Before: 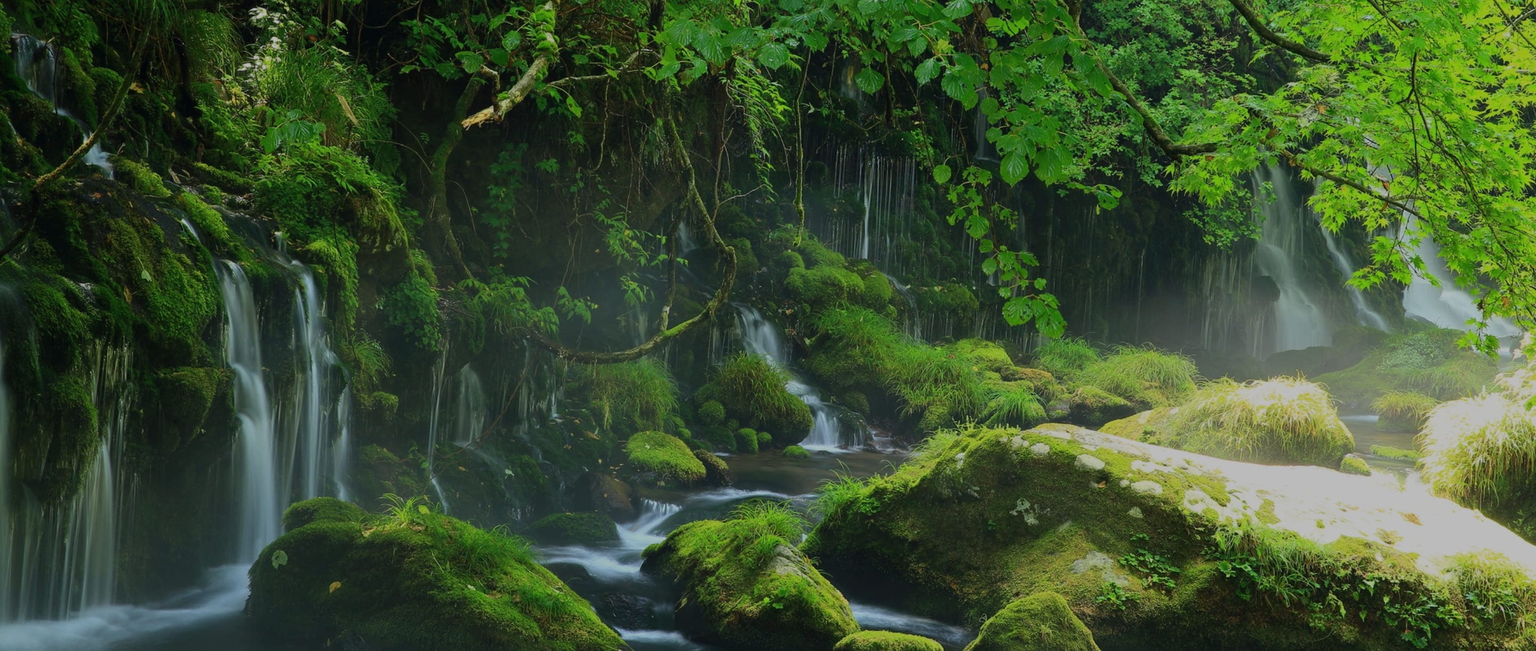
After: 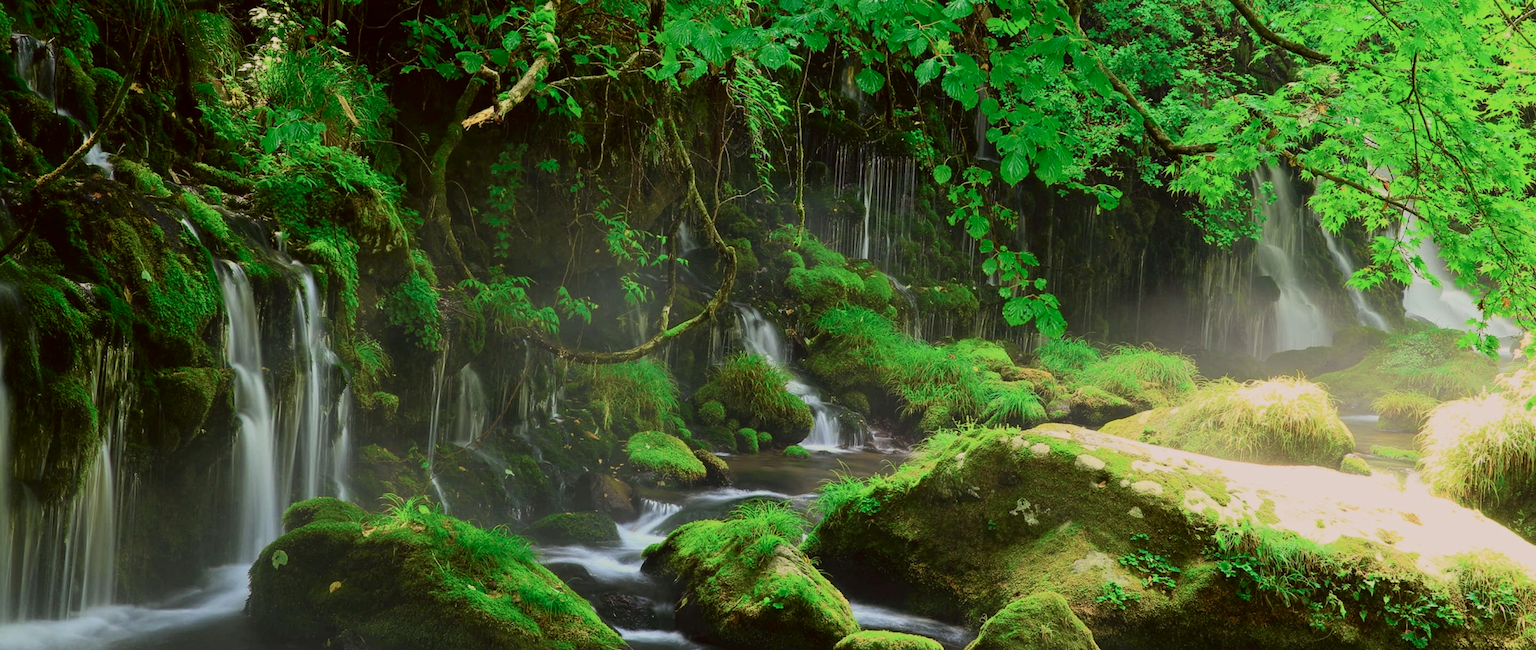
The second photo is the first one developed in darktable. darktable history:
tone curve: curves: ch0 [(0, 0) (0.051, 0.027) (0.096, 0.071) (0.219, 0.248) (0.428, 0.52) (0.596, 0.713) (0.727, 0.823) (0.859, 0.924) (1, 1)]; ch1 [(0, 0) (0.1, 0.038) (0.318, 0.221) (0.413, 0.325) (0.443, 0.412) (0.483, 0.474) (0.503, 0.501) (0.516, 0.515) (0.548, 0.575) (0.561, 0.596) (0.594, 0.647) (0.666, 0.701) (1, 1)]; ch2 [(0, 0) (0.453, 0.435) (0.479, 0.476) (0.504, 0.5) (0.52, 0.526) (0.557, 0.585) (0.583, 0.608) (0.824, 0.815) (1, 1)], color space Lab, independent channels, preserve colors none
color correction: highlights a* 6.27, highlights b* 8.19, shadows a* 5.94, shadows b* 7.23, saturation 0.9
